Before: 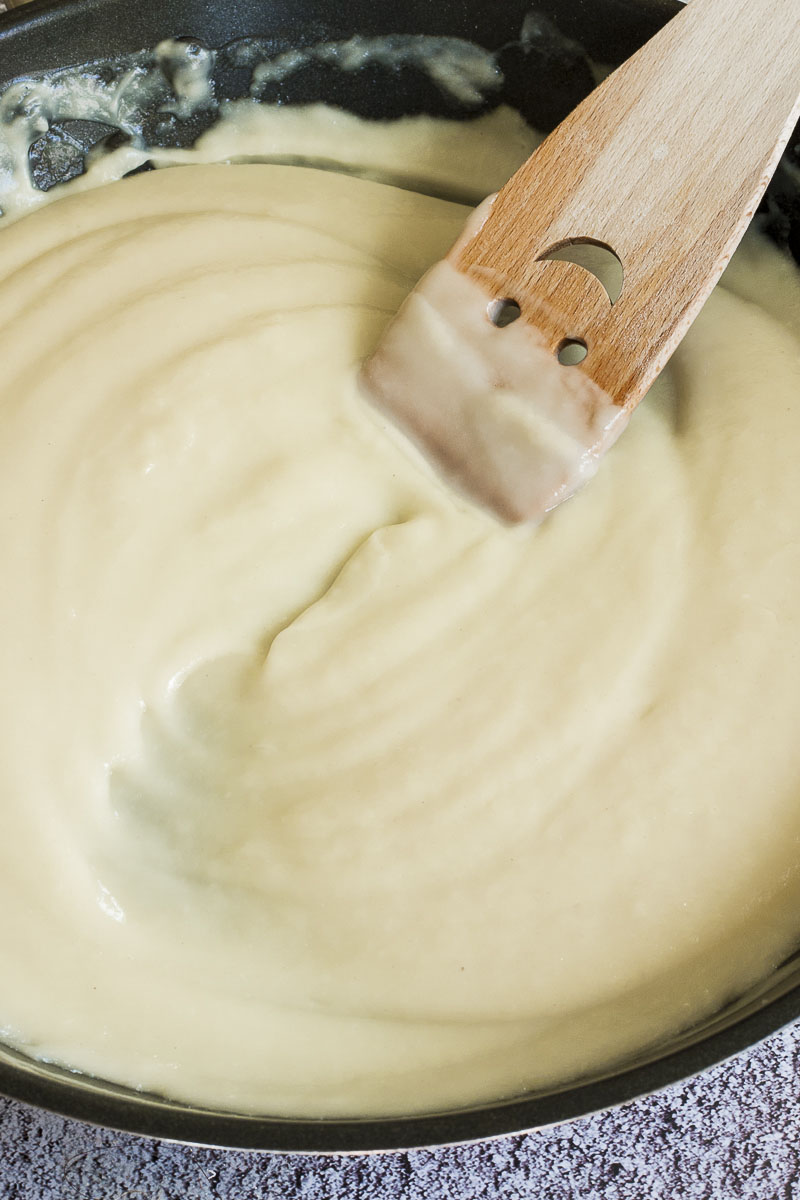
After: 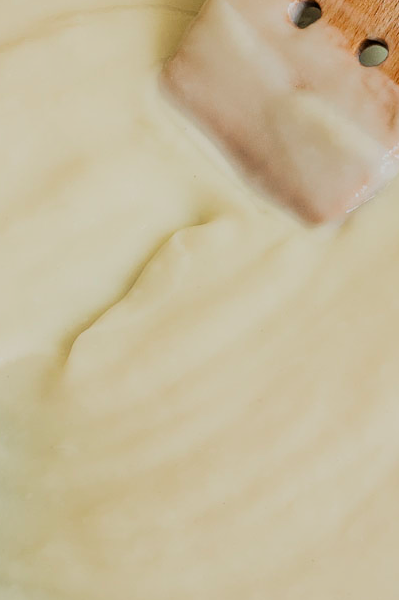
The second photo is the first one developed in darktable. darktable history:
crop: left 25%, top 25%, right 25%, bottom 25%
filmic rgb: black relative exposure -7.65 EV, white relative exposure 4.56 EV, hardness 3.61, color science v6 (2022)
